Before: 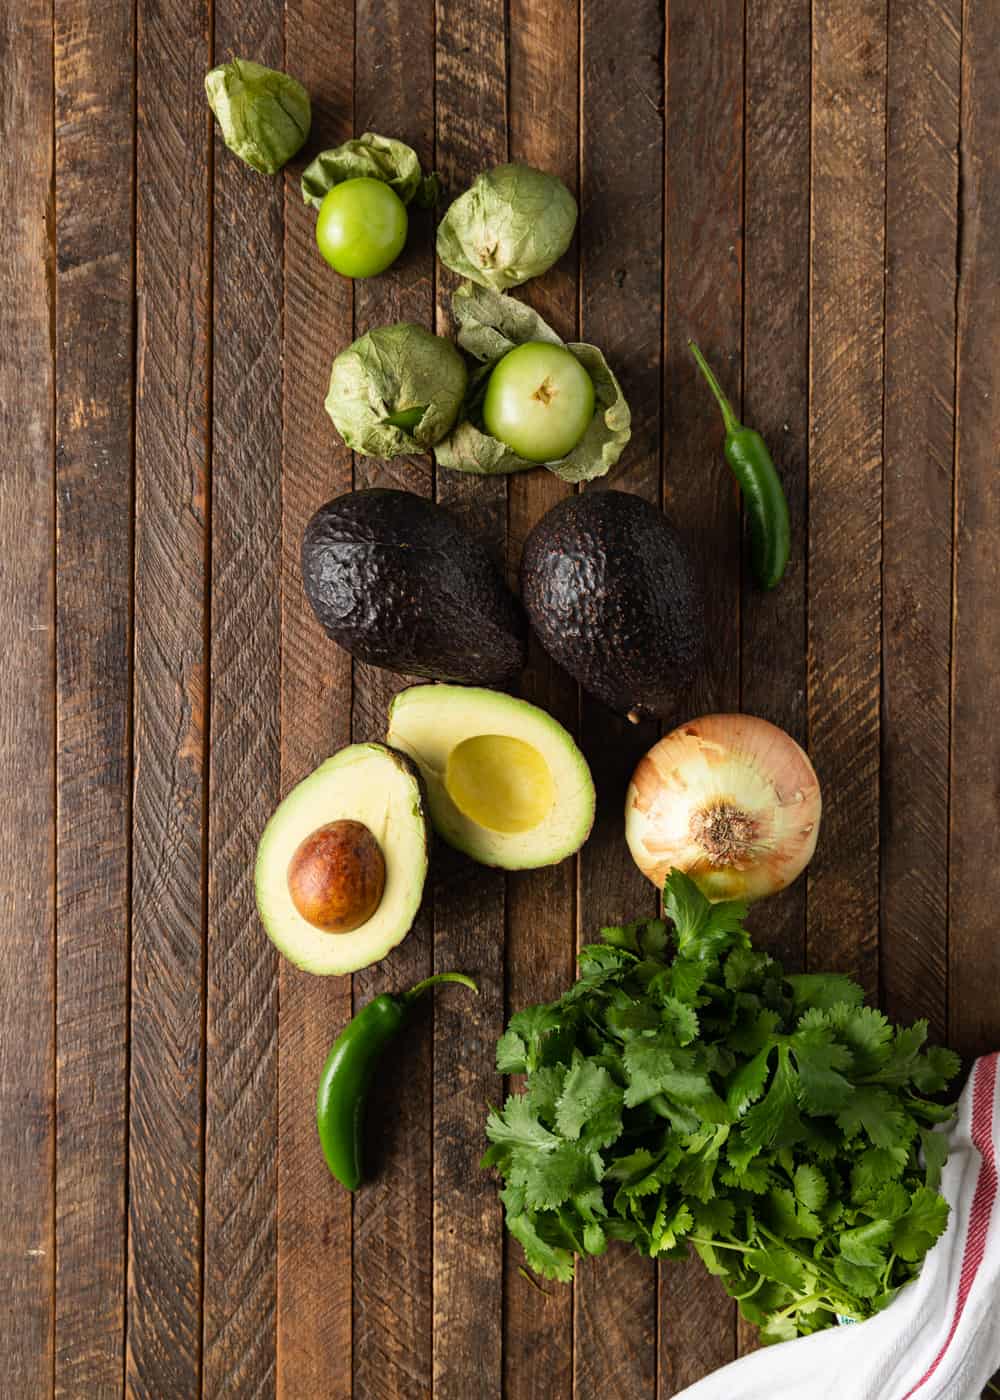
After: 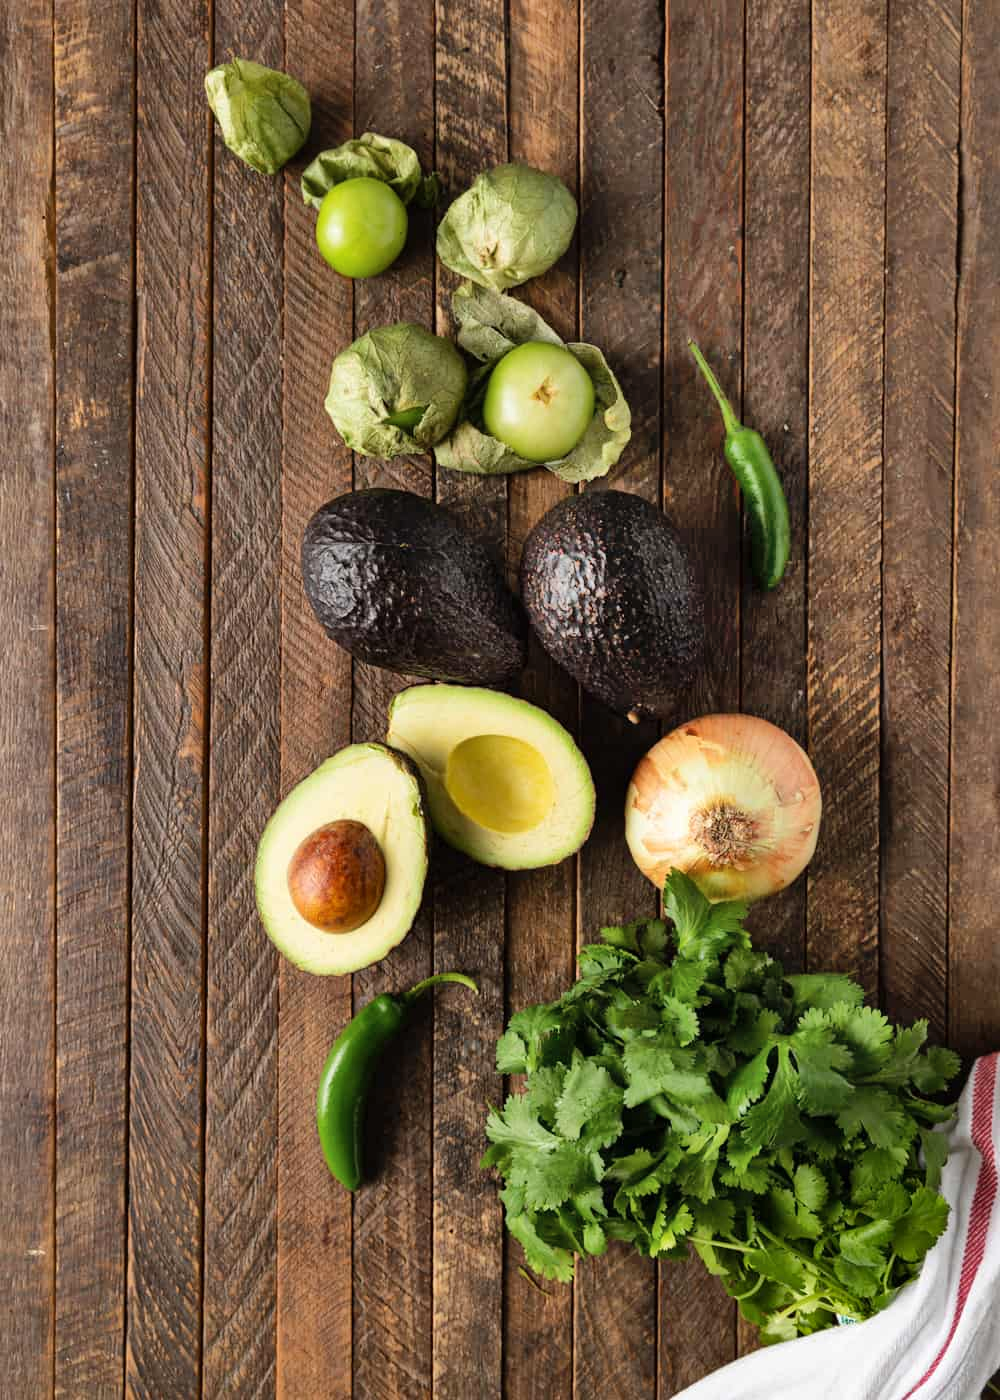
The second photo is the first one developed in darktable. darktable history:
shadows and highlights: shadows 75, highlights -60.85, soften with gaussian
